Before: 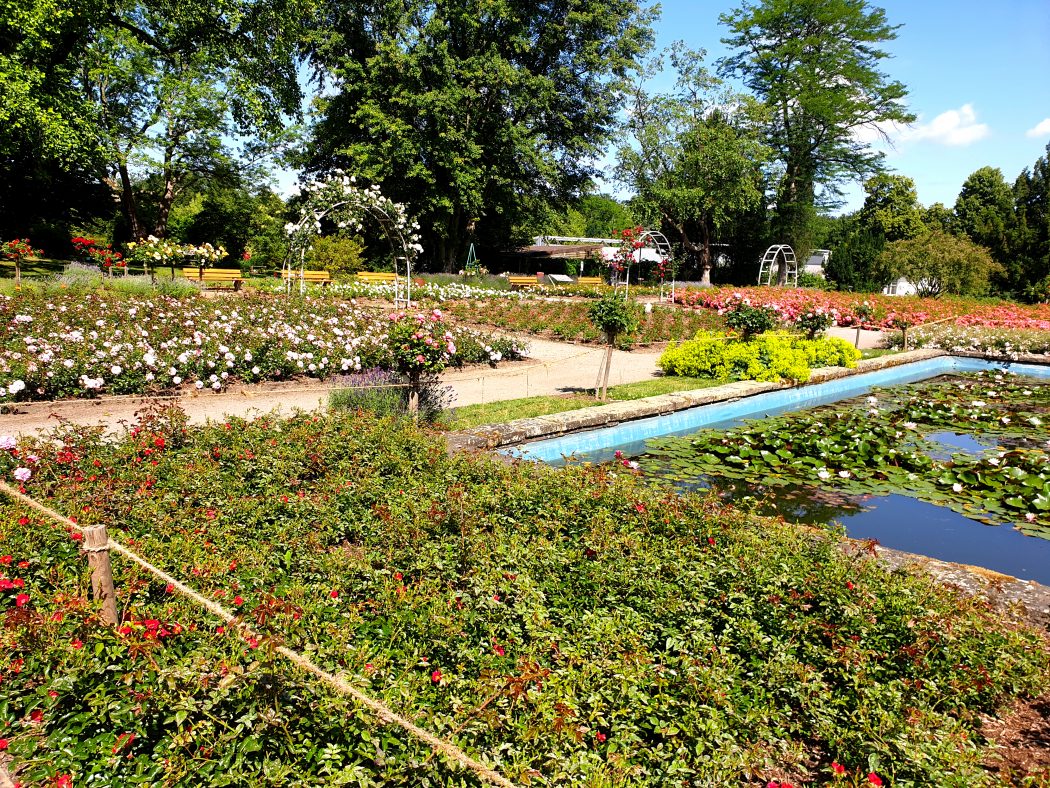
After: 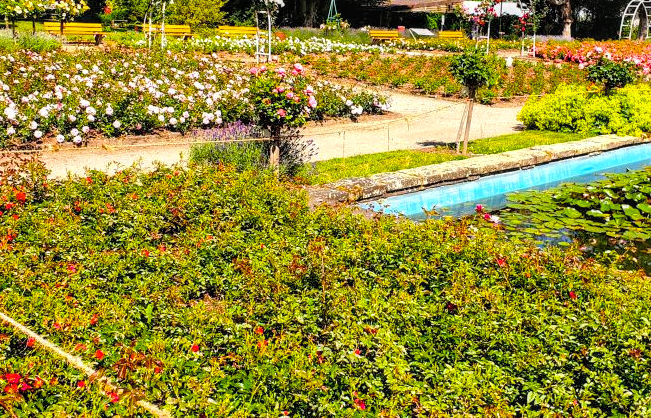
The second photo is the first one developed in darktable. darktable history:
global tonemap: drago (1, 100), detail 1
local contrast: on, module defaults
color balance rgb: linear chroma grading › global chroma 15%, perceptual saturation grading › global saturation 30%
crop: left 13.312%, top 31.28%, right 24.627%, bottom 15.582%
